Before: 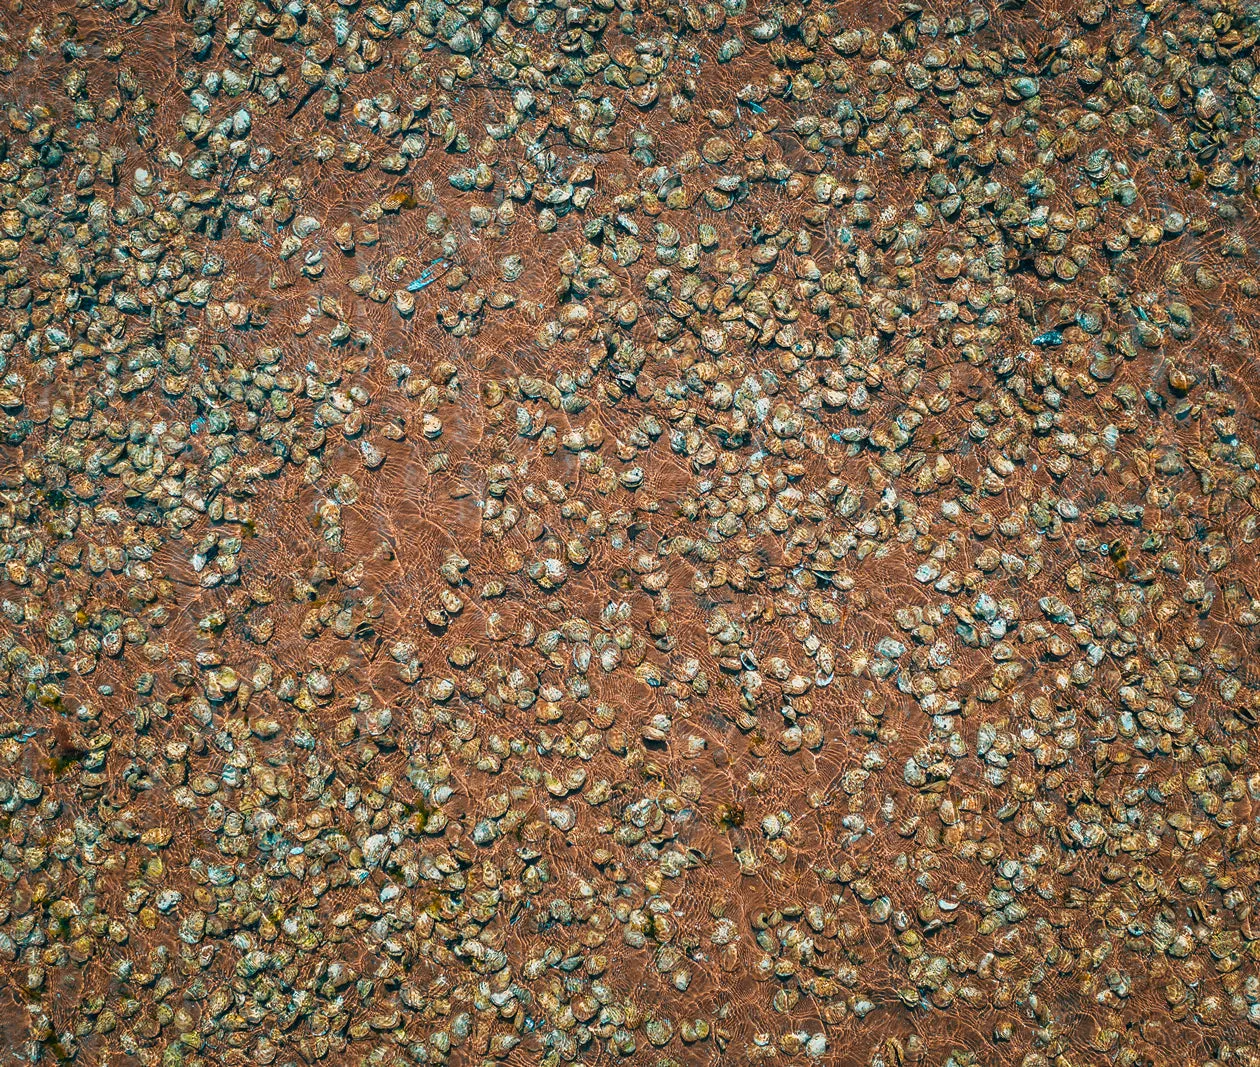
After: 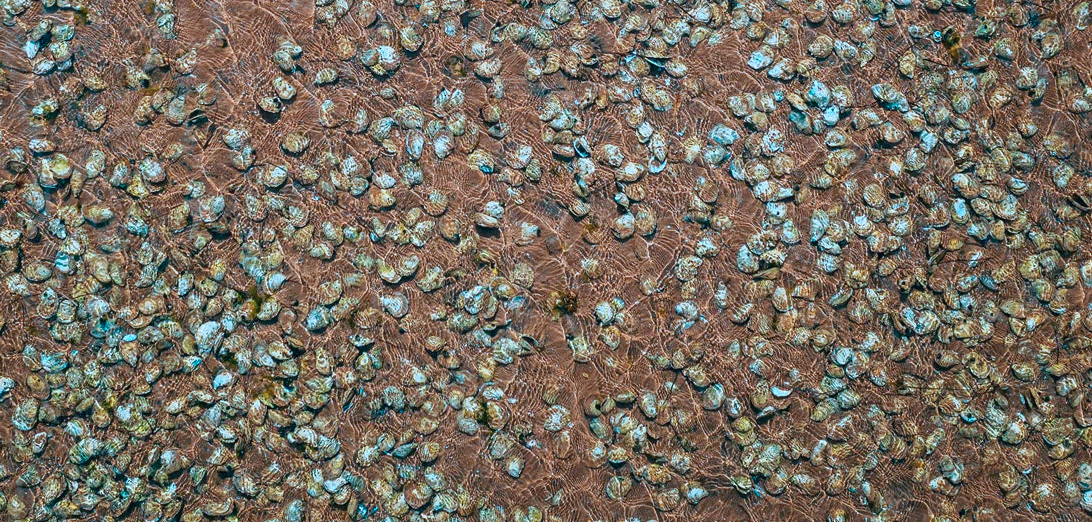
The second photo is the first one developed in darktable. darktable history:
crop and rotate: left 13.306%, top 48.129%, bottom 2.928%
color correction: highlights a* -10.69, highlights b* -19.19
white balance: red 0.976, blue 1.04
